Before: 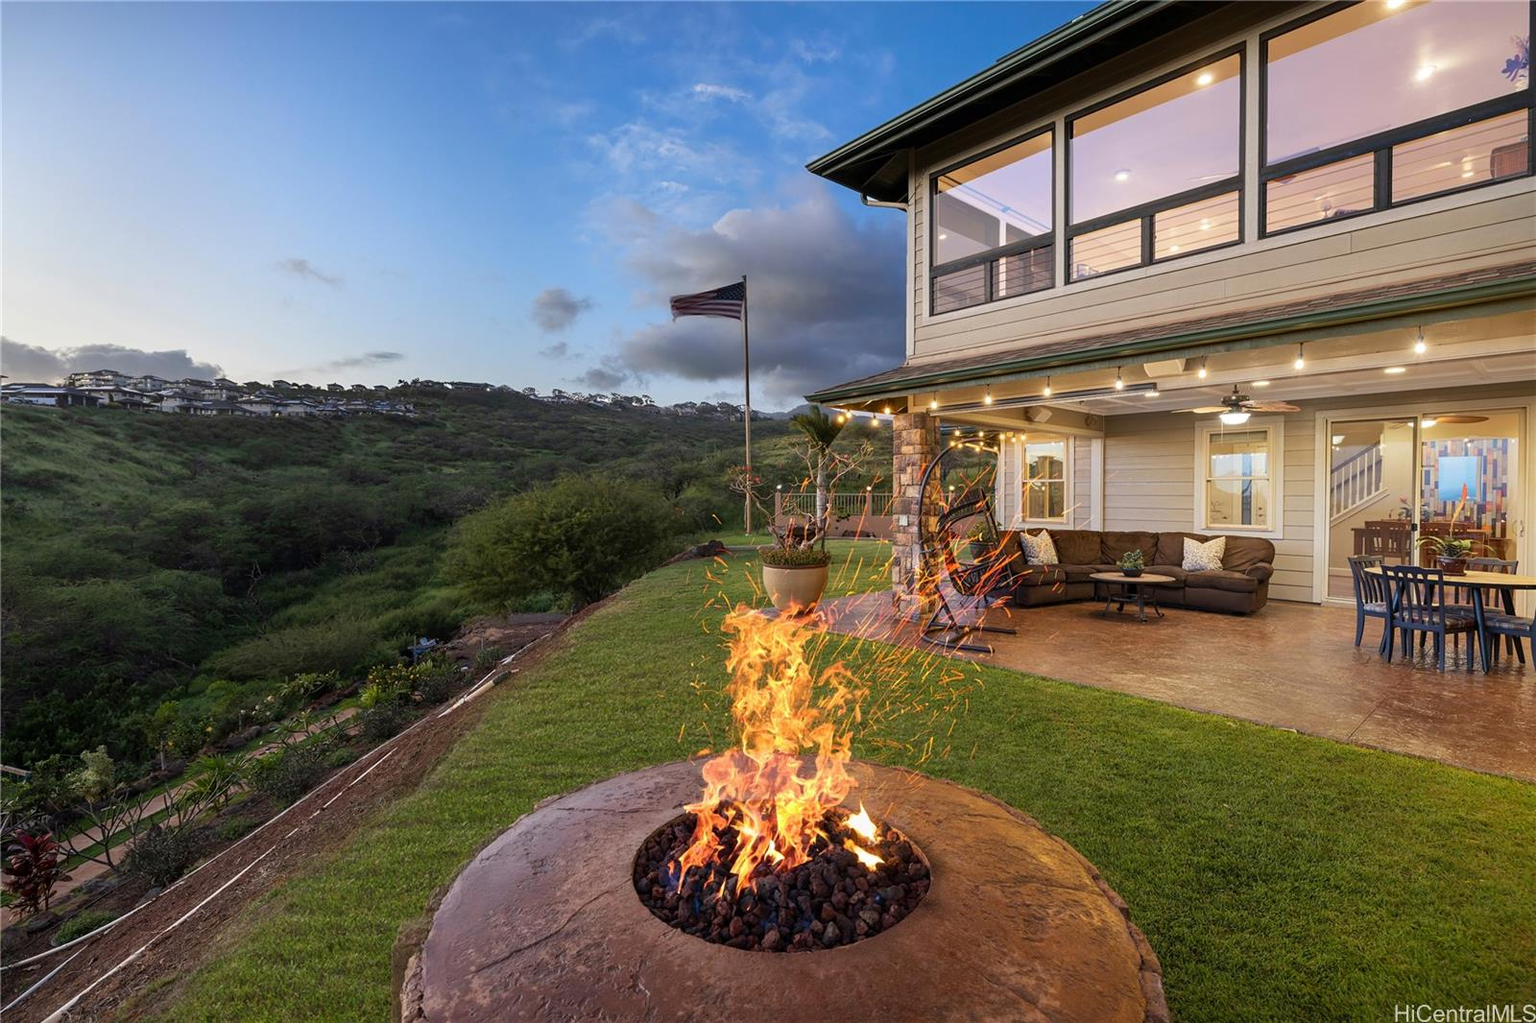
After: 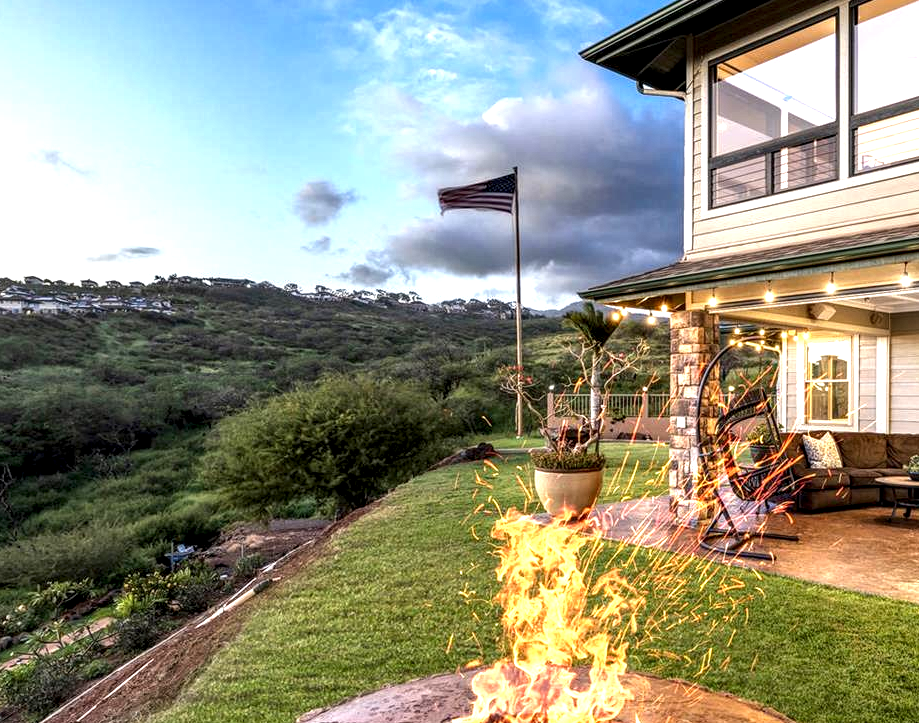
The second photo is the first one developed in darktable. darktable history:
local contrast: highlights 21%, shadows 71%, detail 170%
crop: left 16.258%, top 11.303%, right 26.262%, bottom 20.815%
exposure: exposure 1 EV, compensate exposure bias true, compensate highlight preservation false
